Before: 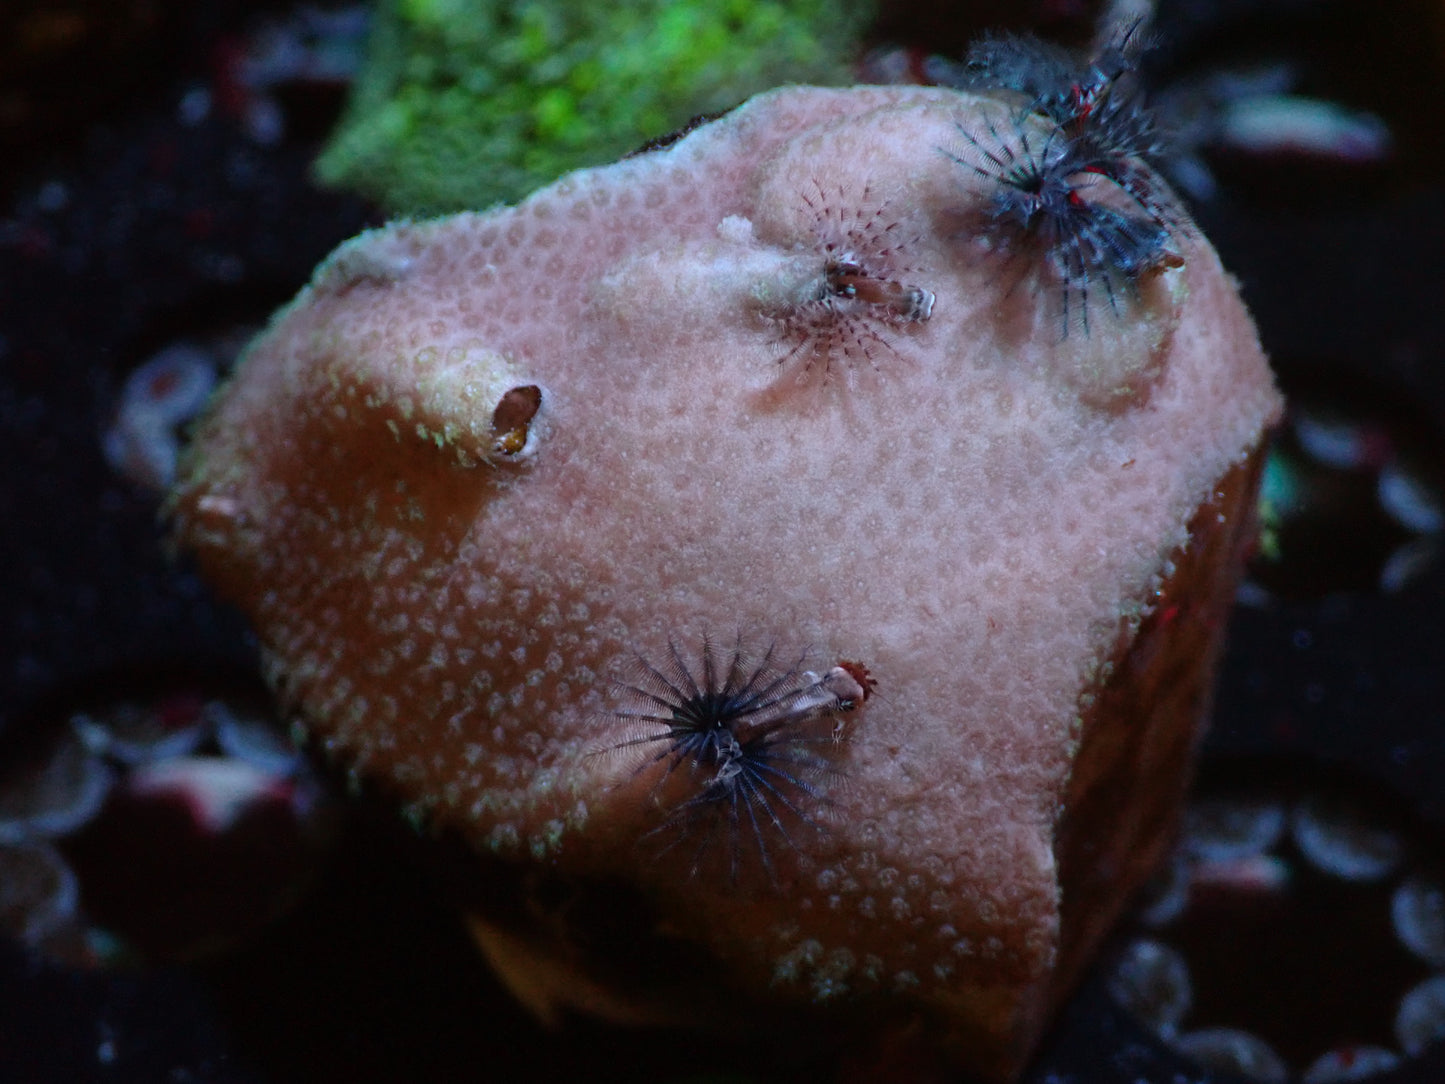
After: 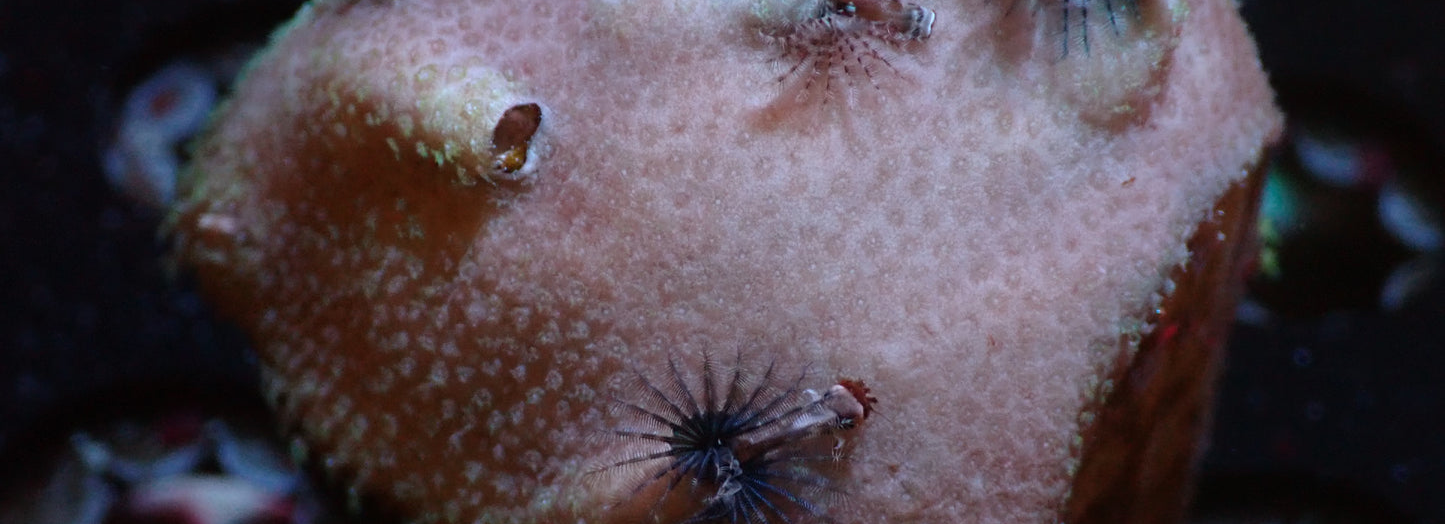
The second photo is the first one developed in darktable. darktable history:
crop and rotate: top 26.056%, bottom 25.543%
white balance: emerald 1
